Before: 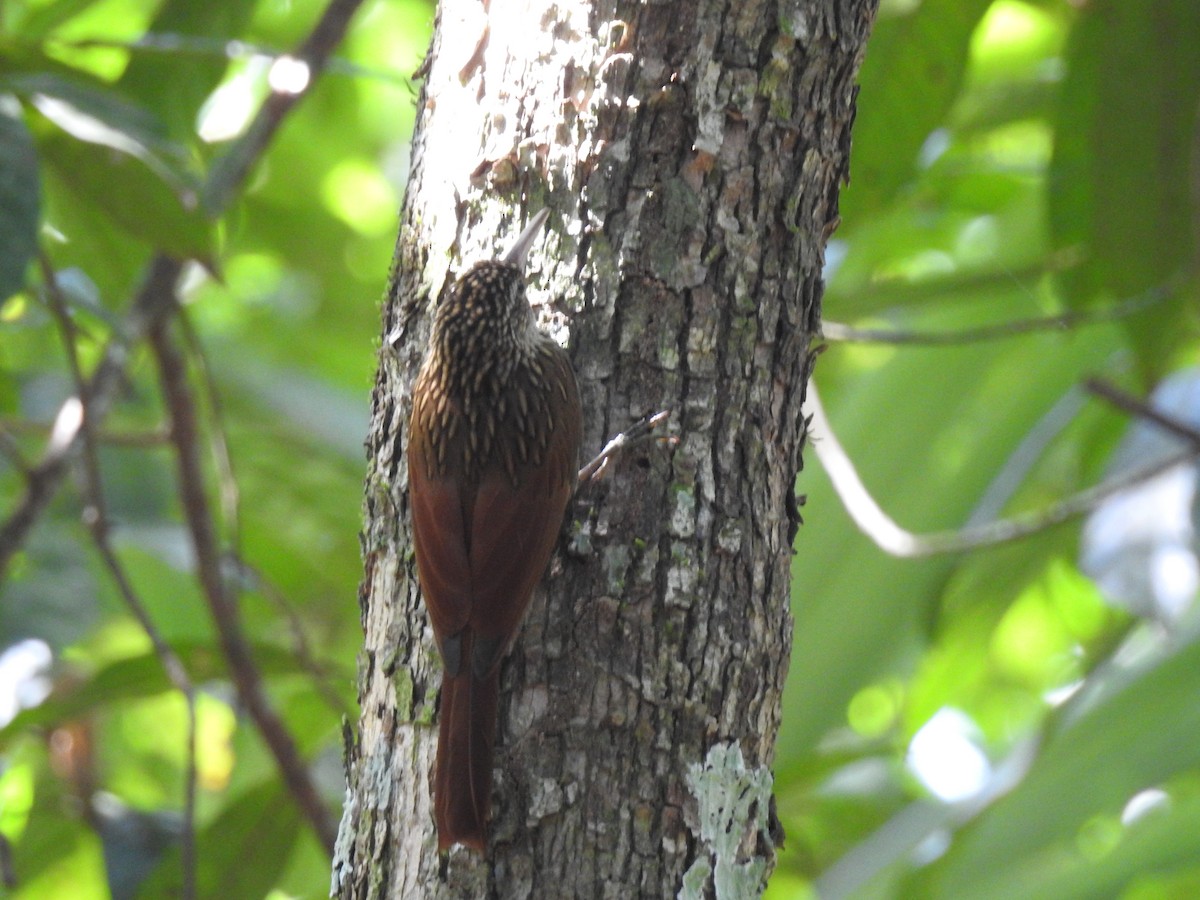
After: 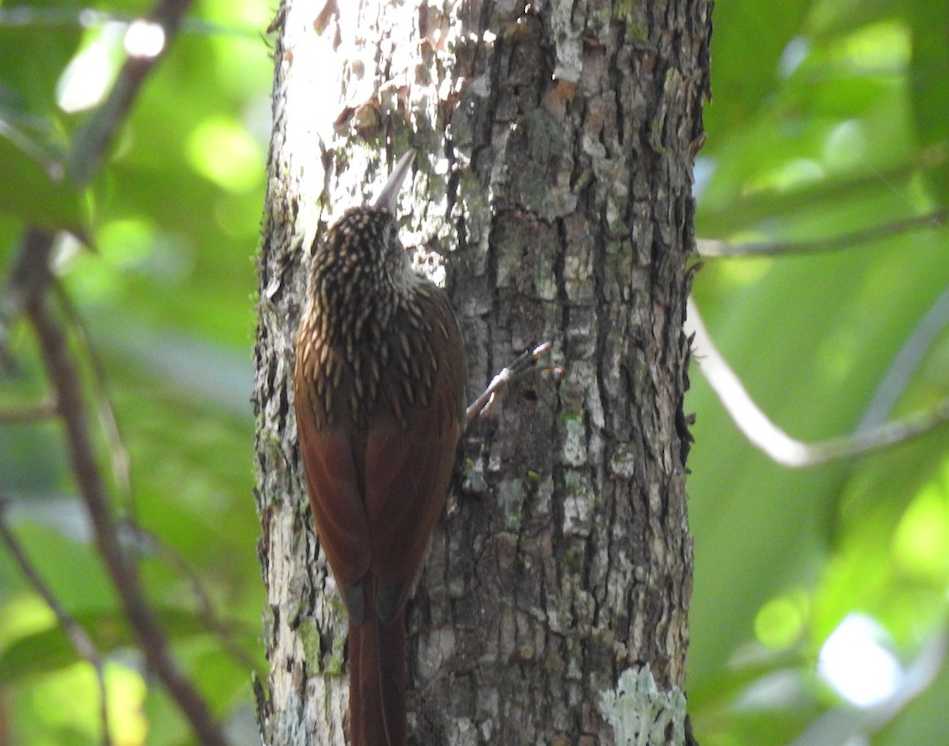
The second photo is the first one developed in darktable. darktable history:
crop and rotate: left 11.831%, top 11.346%, right 13.429%, bottom 13.899%
rotate and perspective: rotation -4.86°, automatic cropping off
